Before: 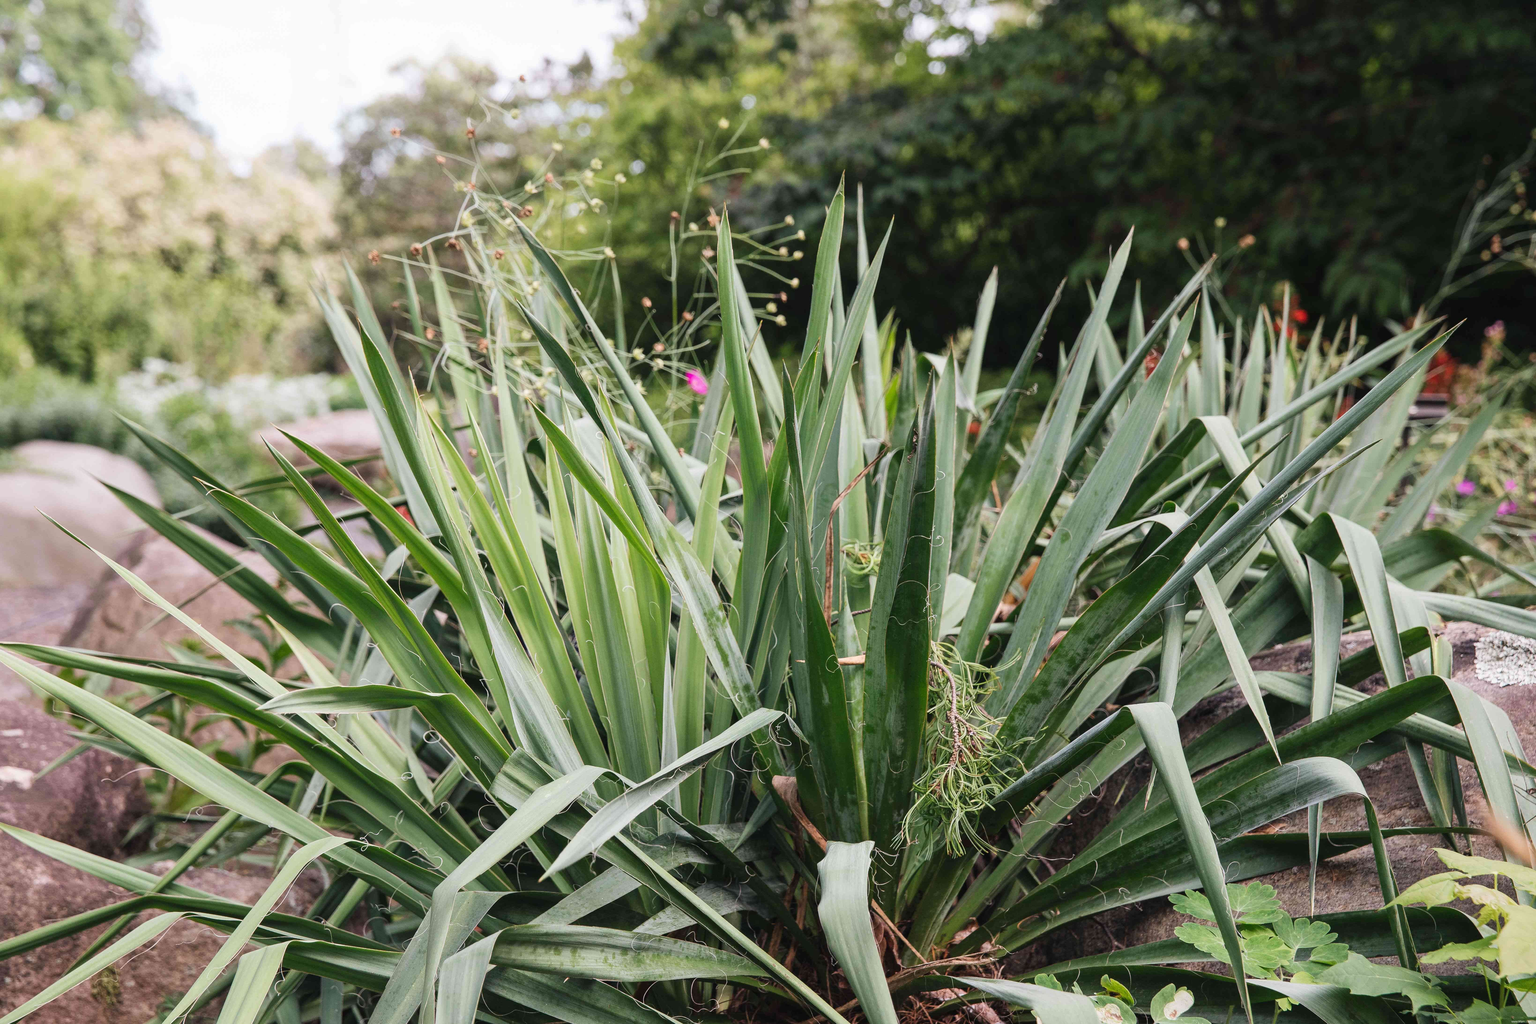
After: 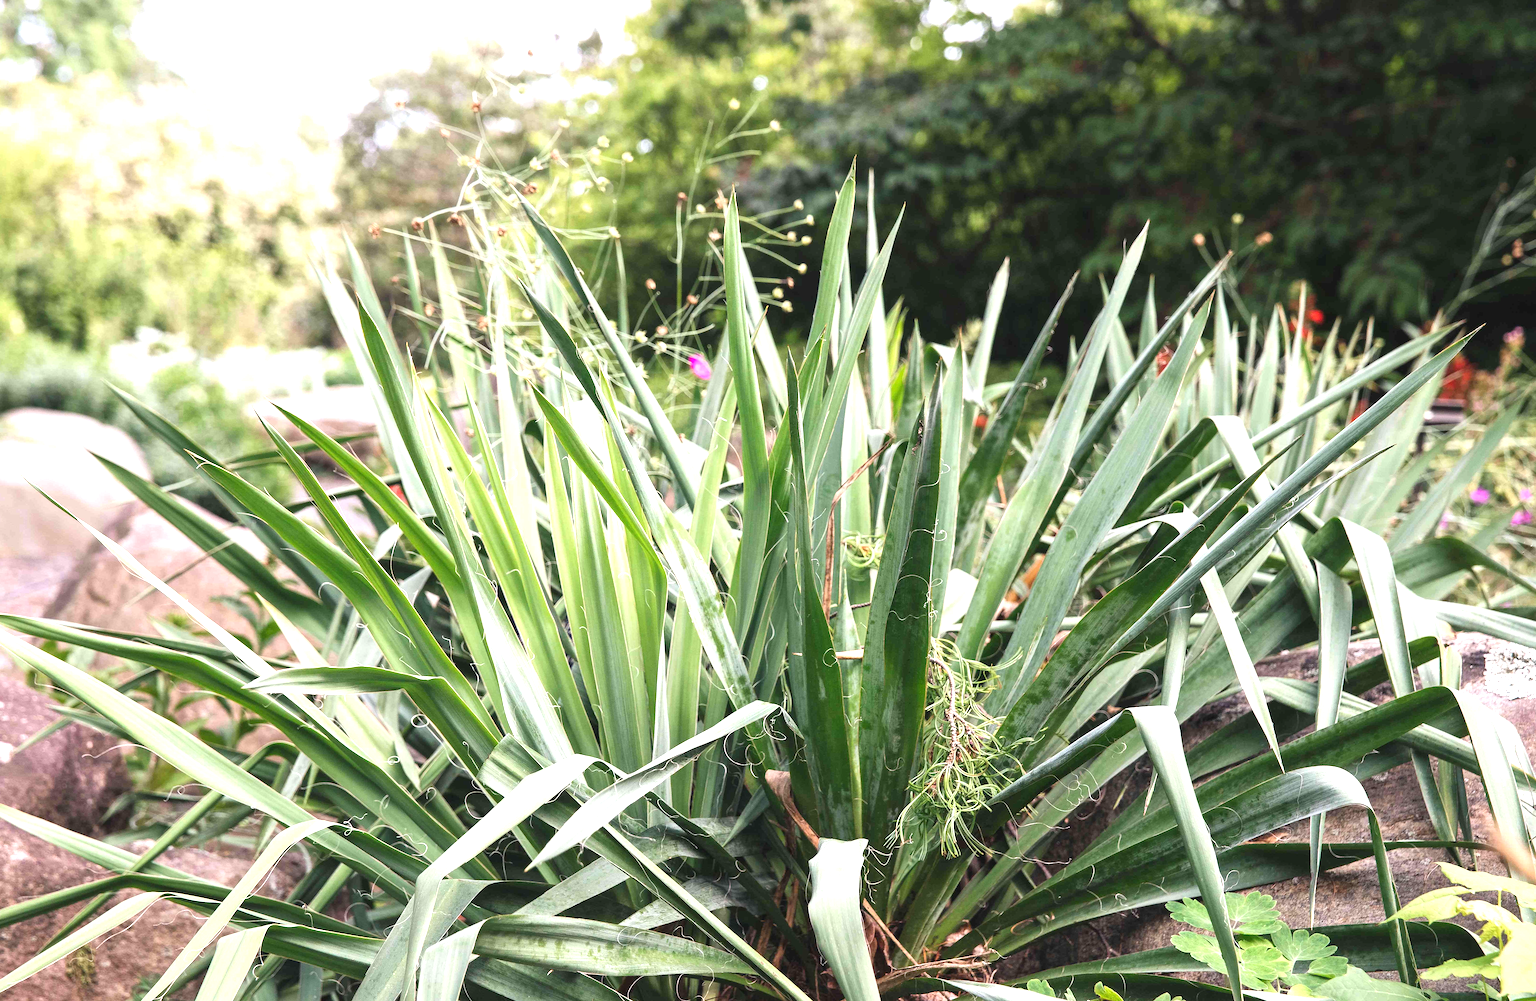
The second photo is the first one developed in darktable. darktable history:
rotate and perspective: rotation 1.57°, crop left 0.018, crop right 0.982, crop top 0.039, crop bottom 0.961
exposure: black level correction 0, exposure 1 EV, compensate exposure bias true, compensate highlight preservation false
